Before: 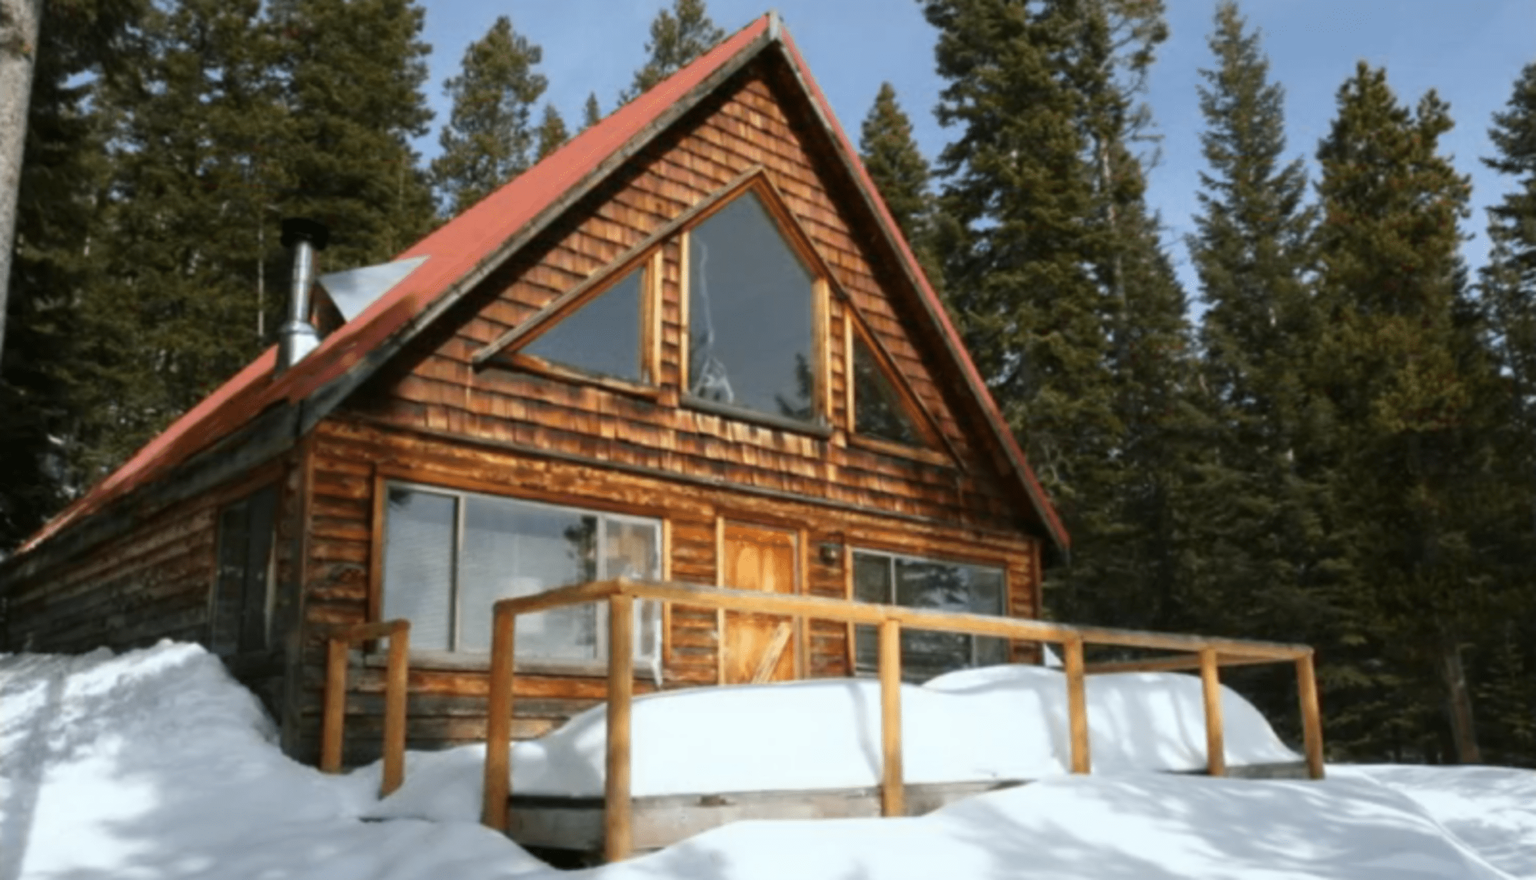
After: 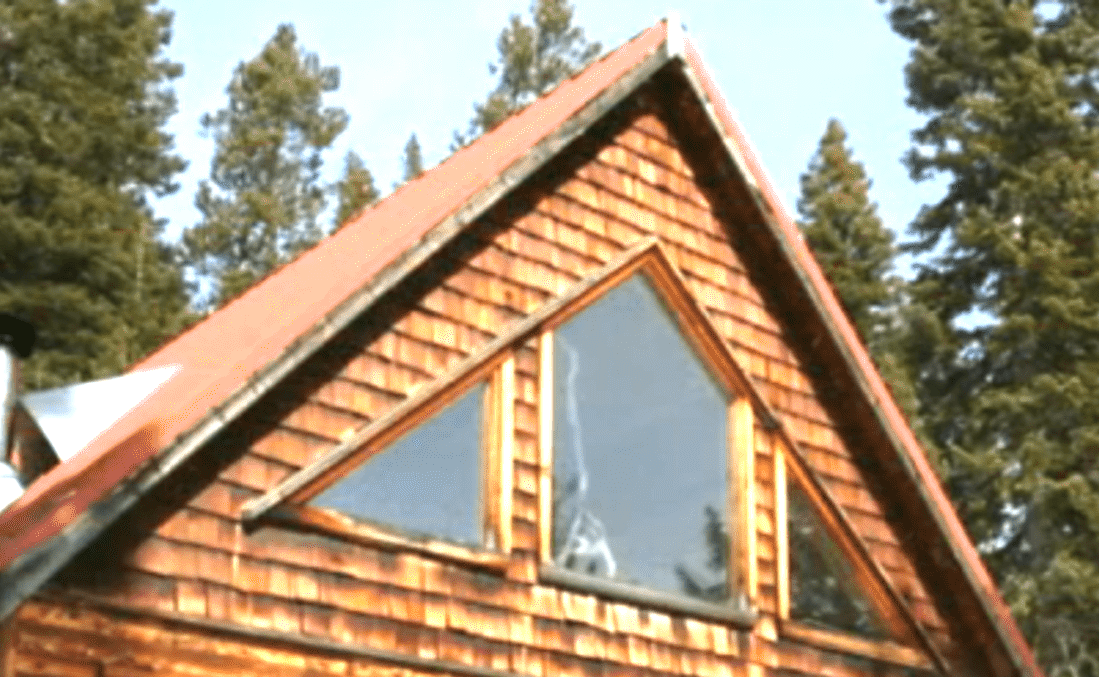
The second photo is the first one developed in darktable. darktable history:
crop: left 19.797%, right 30.216%, bottom 46.206%
exposure: black level correction 0, exposure 1.577 EV, compensate highlight preservation false
sharpen: radius 1.58, amount 0.365, threshold 1.264
